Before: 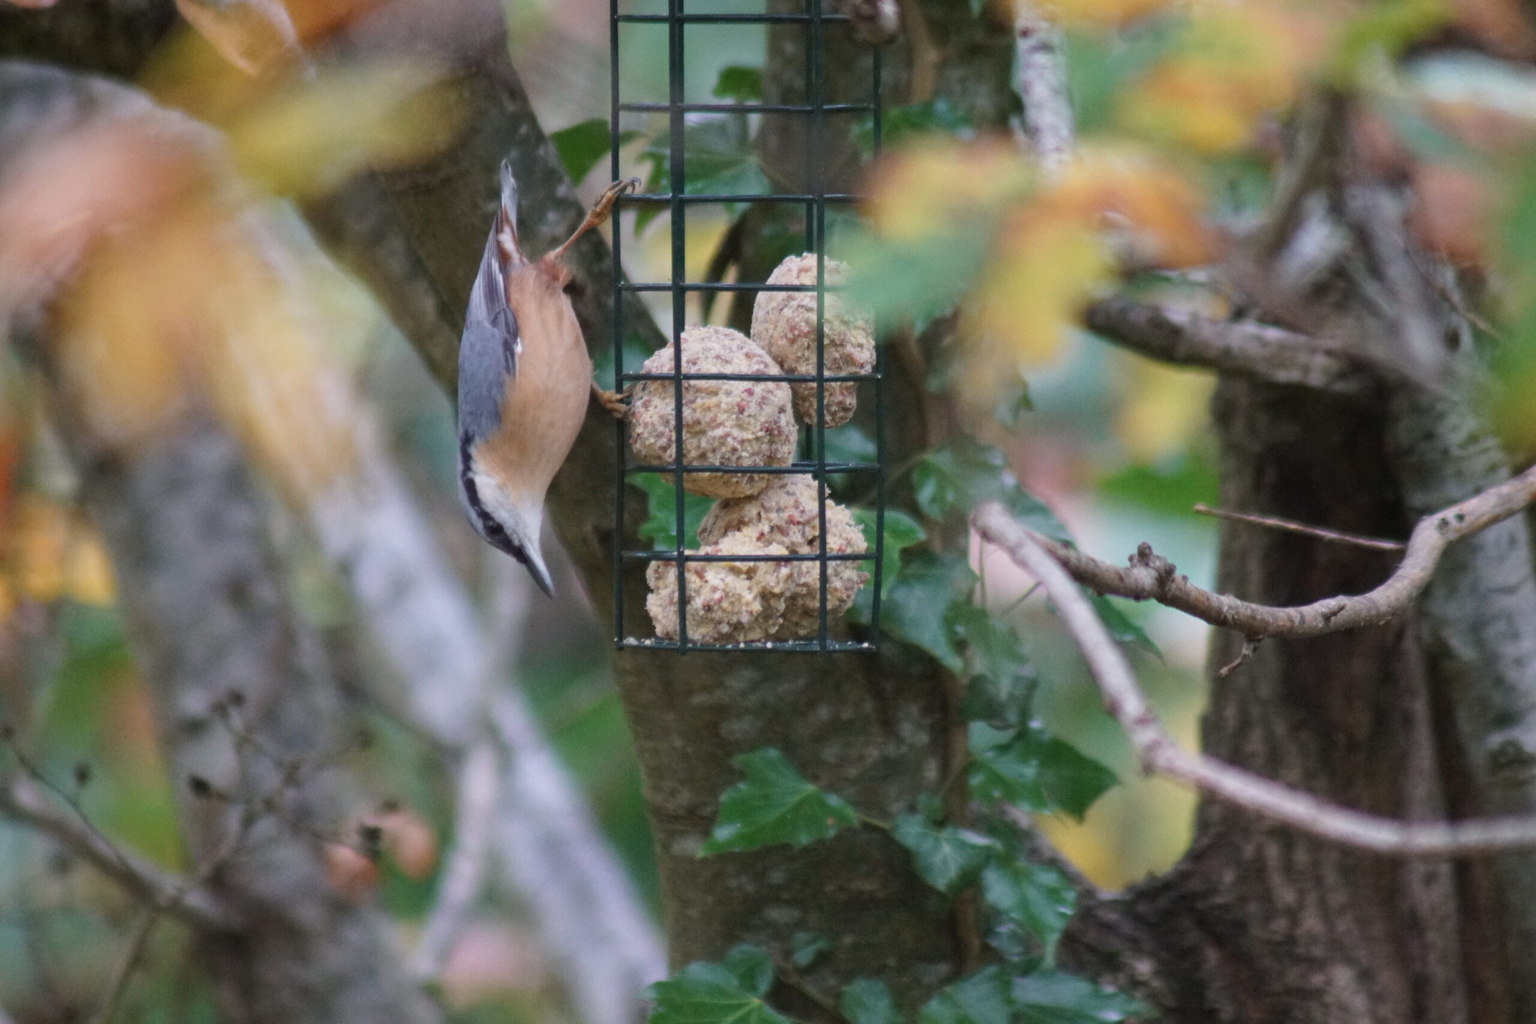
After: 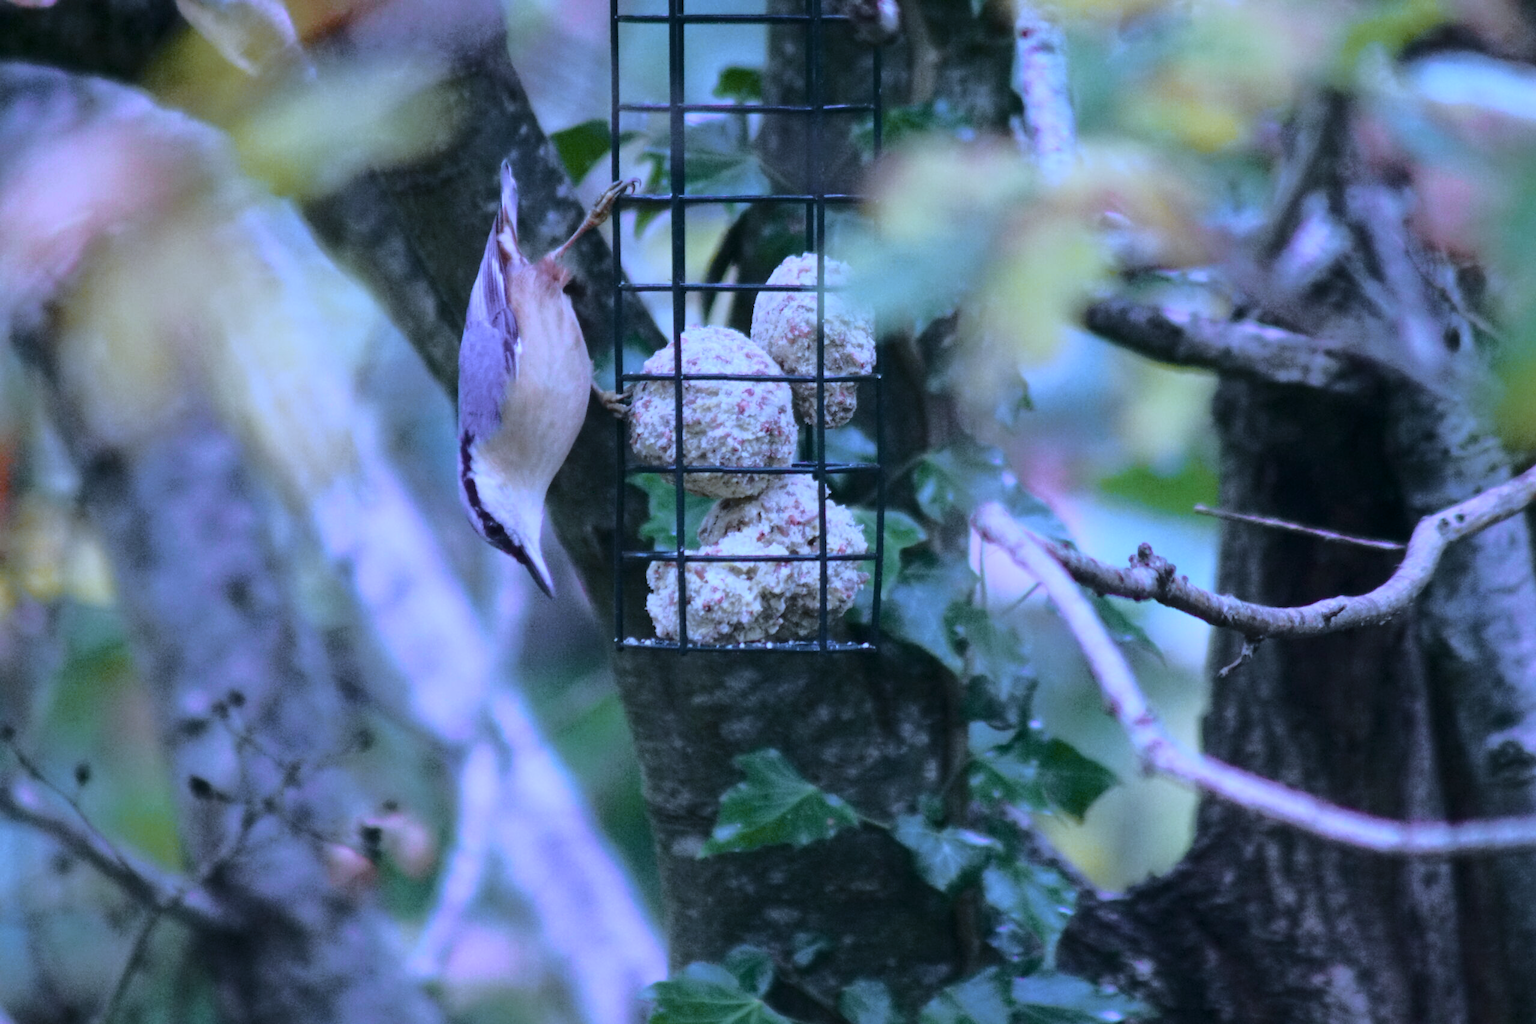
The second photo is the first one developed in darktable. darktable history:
tone curve: curves: ch0 [(0, 0) (0.081, 0.044) (0.192, 0.125) (0.283, 0.238) (0.416, 0.449) (0.495, 0.524) (0.686, 0.743) (0.826, 0.865) (0.978, 0.988)]; ch1 [(0, 0) (0.161, 0.092) (0.35, 0.33) (0.392, 0.392) (0.427, 0.426) (0.479, 0.472) (0.505, 0.497) (0.521, 0.514) (0.547, 0.568) (0.579, 0.597) (0.625, 0.627) (0.678, 0.733) (1, 1)]; ch2 [(0, 0) (0.346, 0.362) (0.404, 0.427) (0.502, 0.495) (0.531, 0.523) (0.549, 0.554) (0.582, 0.596) (0.629, 0.642) (0.717, 0.678) (1, 1)], color space Lab, independent channels, preserve colors none
white balance: red 0.766, blue 1.537
